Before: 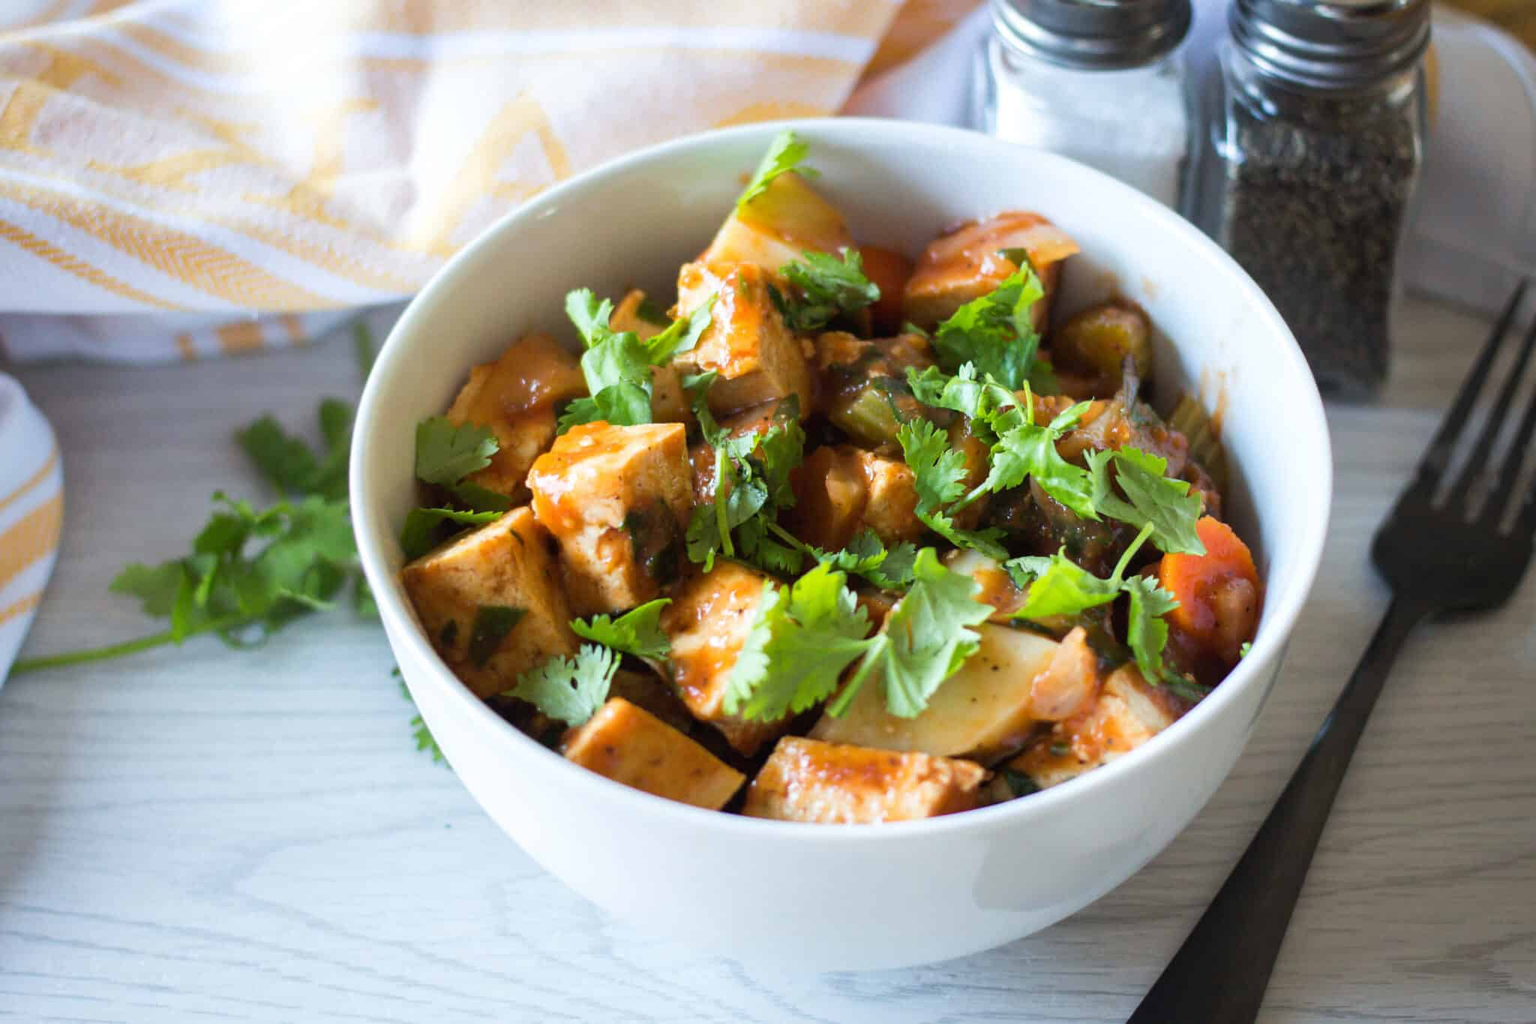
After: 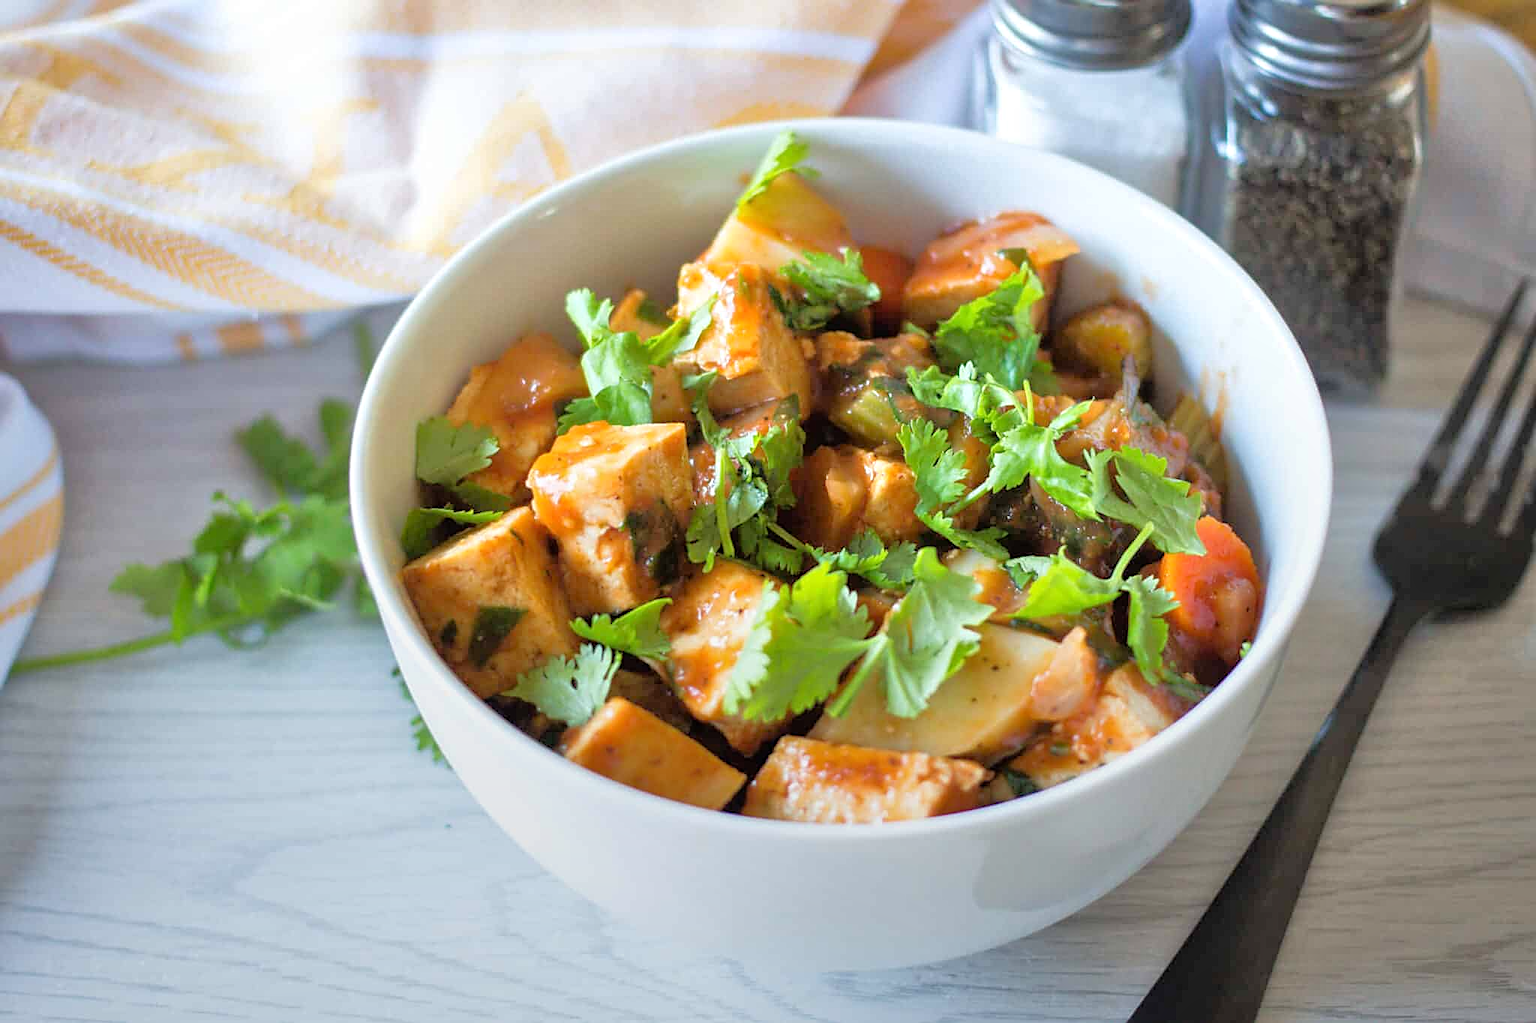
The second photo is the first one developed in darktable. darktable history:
tone equalizer: -7 EV 0.15 EV, -6 EV 0.6 EV, -5 EV 1.15 EV, -4 EV 1.33 EV, -3 EV 1.15 EV, -2 EV 0.6 EV, -1 EV 0.15 EV, mask exposure compensation -0.5 EV
graduated density: rotation -180°, offset 24.95
sharpen: on, module defaults
